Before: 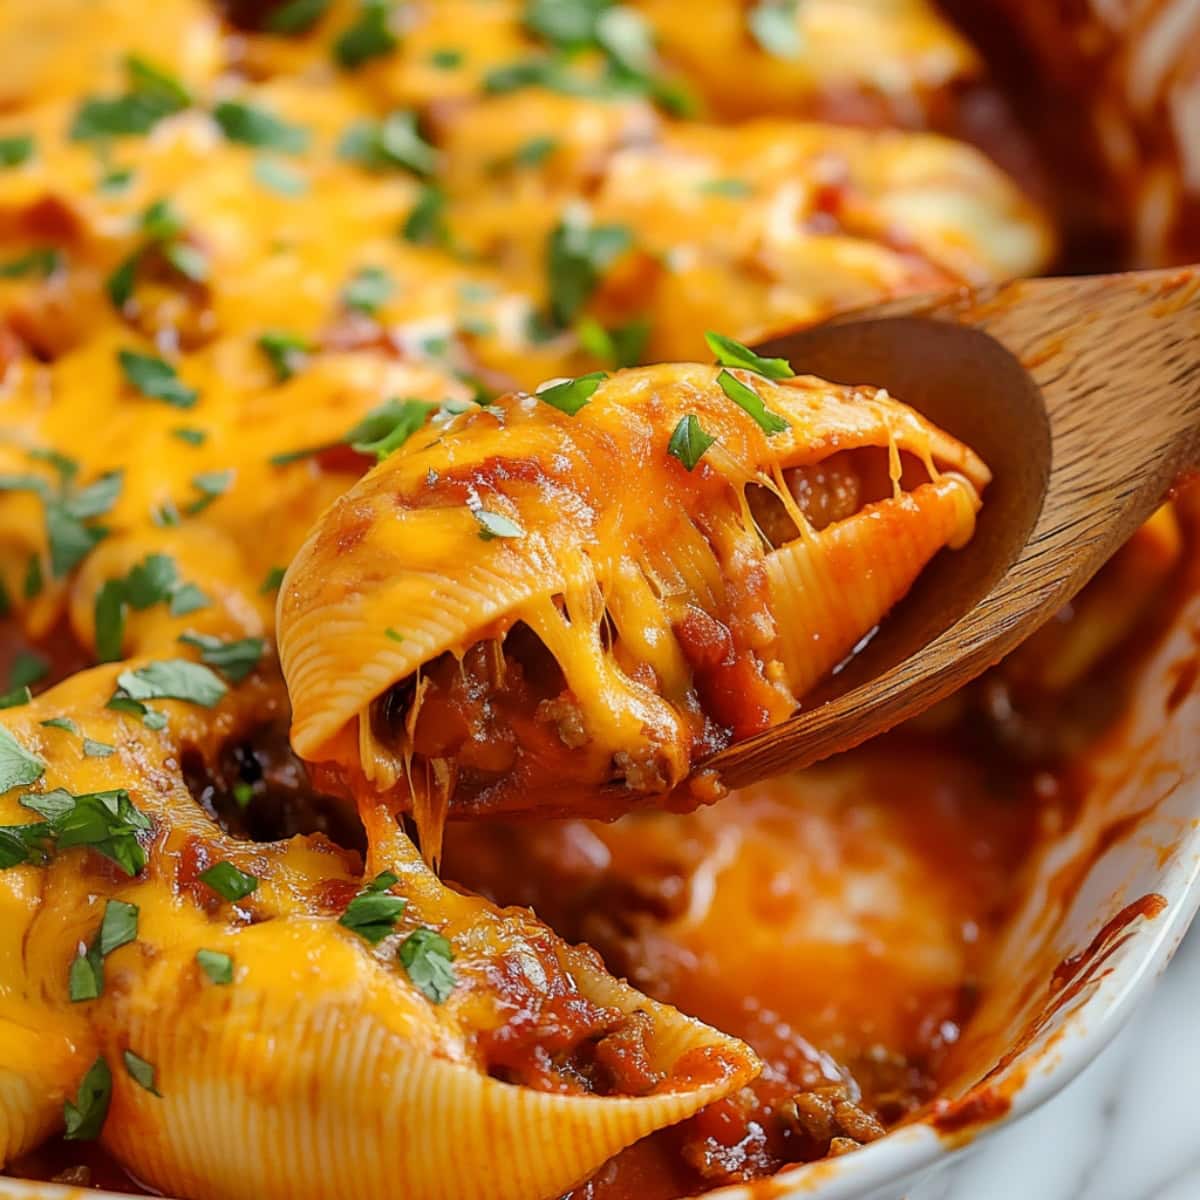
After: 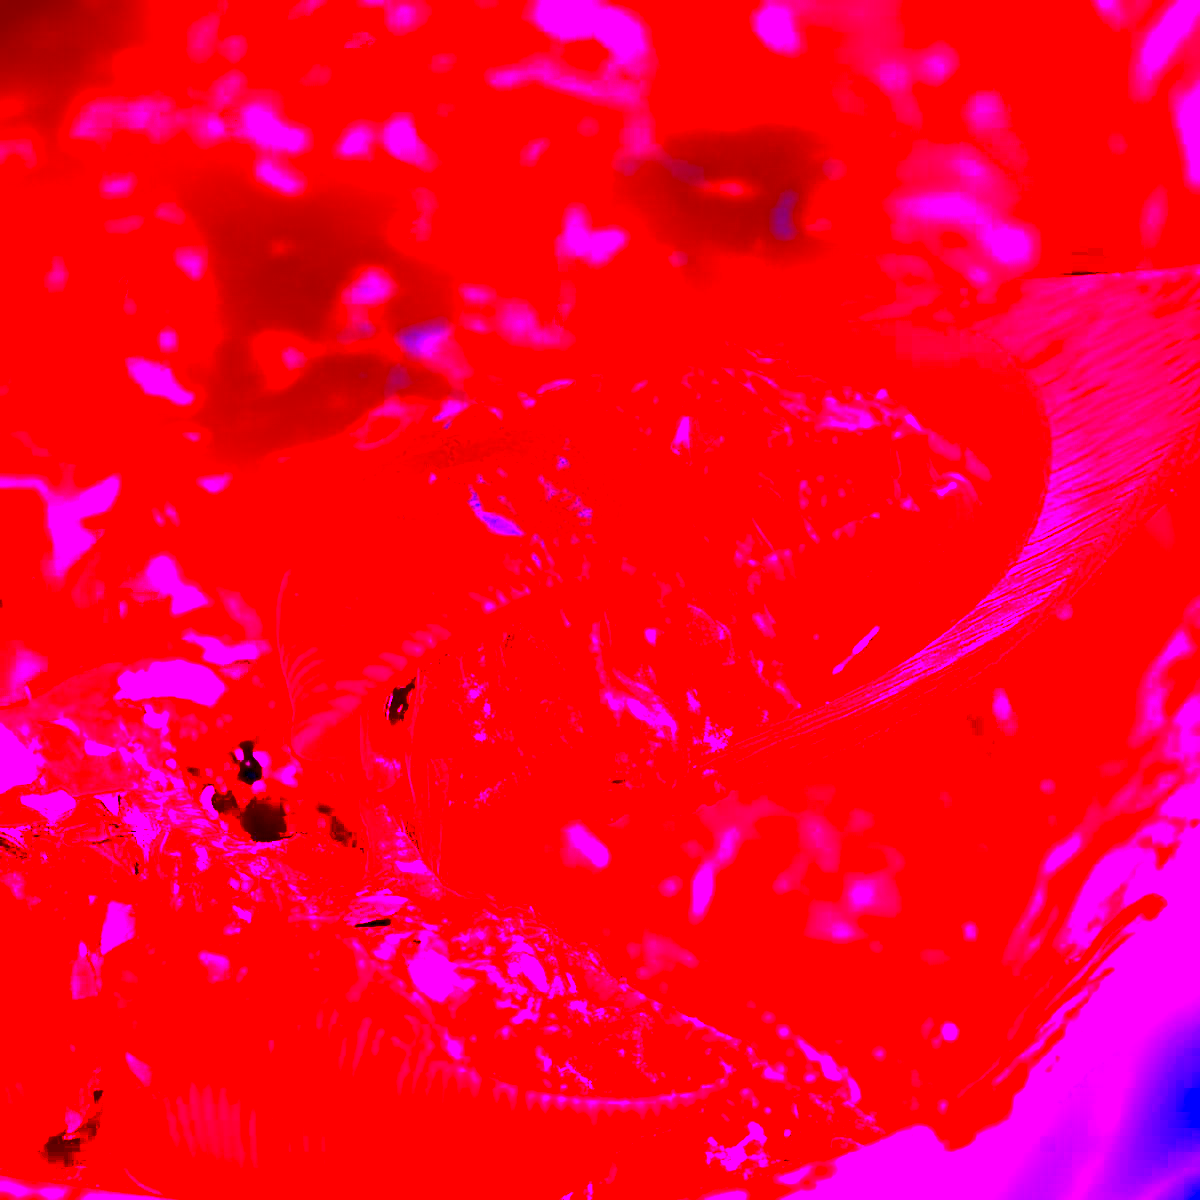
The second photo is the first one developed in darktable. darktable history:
white balance: red 8, blue 8
base curve: curves: ch0 [(0, 0) (0.472, 0.455) (1, 1)], preserve colors none
tone equalizer: on, module defaults
color zones: curves: ch0 [(0, 0.613) (0.01, 0.613) (0.245, 0.448) (0.498, 0.529) (0.642, 0.665) (0.879, 0.777) (0.99, 0.613)]; ch1 [(0, 0) (0.143, 0) (0.286, 0) (0.429, 0) (0.571, 0) (0.714, 0) (0.857, 0)], mix -138.01%
shadows and highlights: shadows 37.27, highlights -28.18, soften with gaussian
